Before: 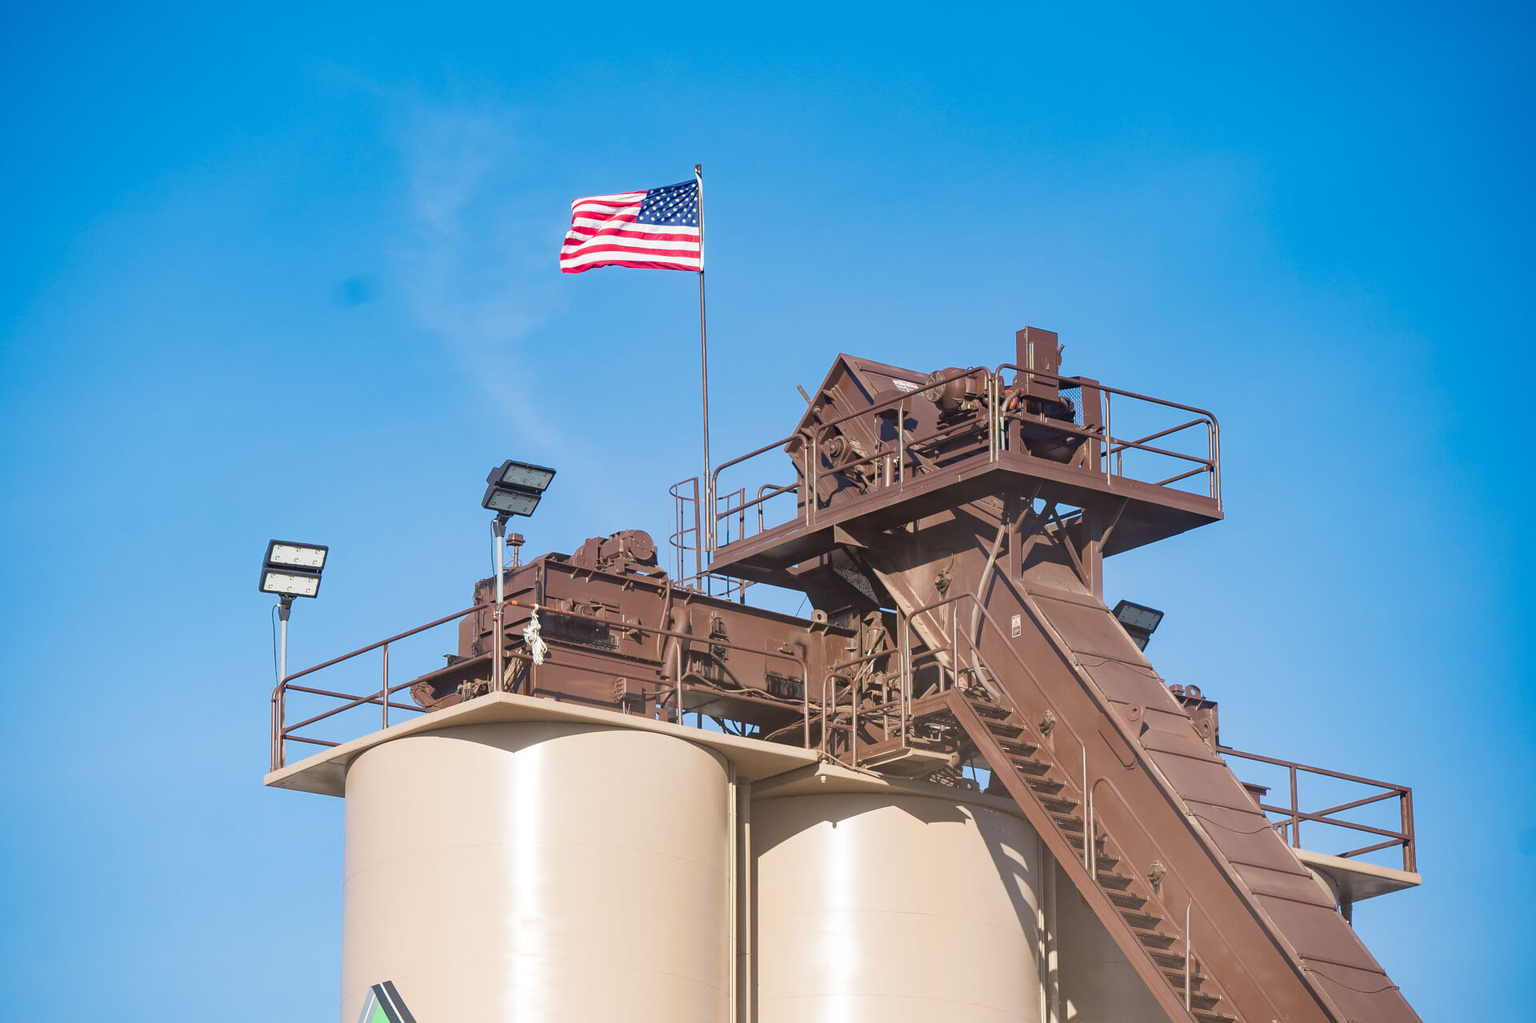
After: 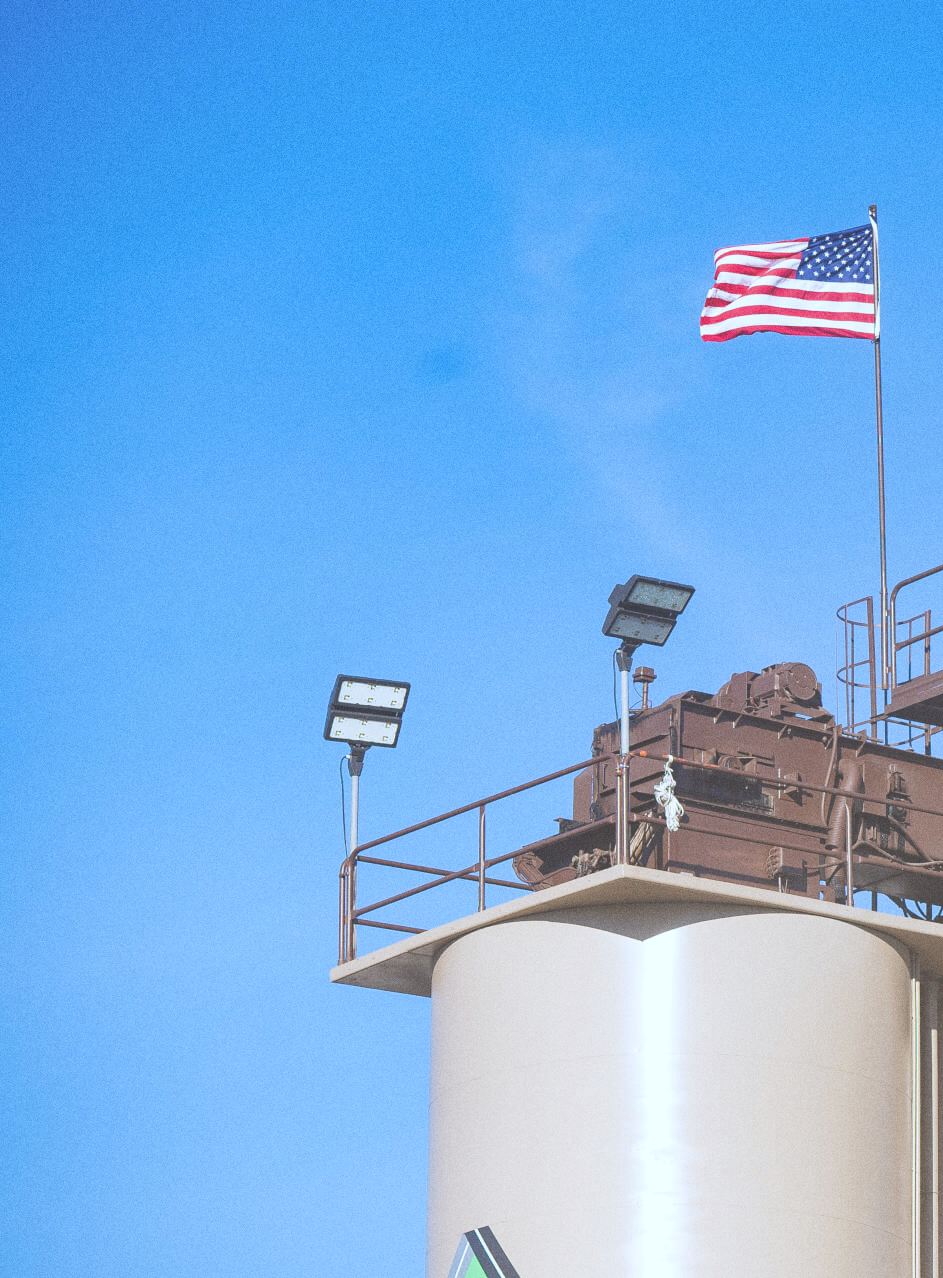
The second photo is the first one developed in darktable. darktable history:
grain: coarseness 0.09 ISO
exposure: black level correction -0.041, exposure 0.064 EV, compensate highlight preservation false
white balance: red 0.924, blue 1.095
crop and rotate: left 0%, top 0%, right 50.845%
shadows and highlights: radius 125.46, shadows 21.19, highlights -21.19, low approximation 0.01
